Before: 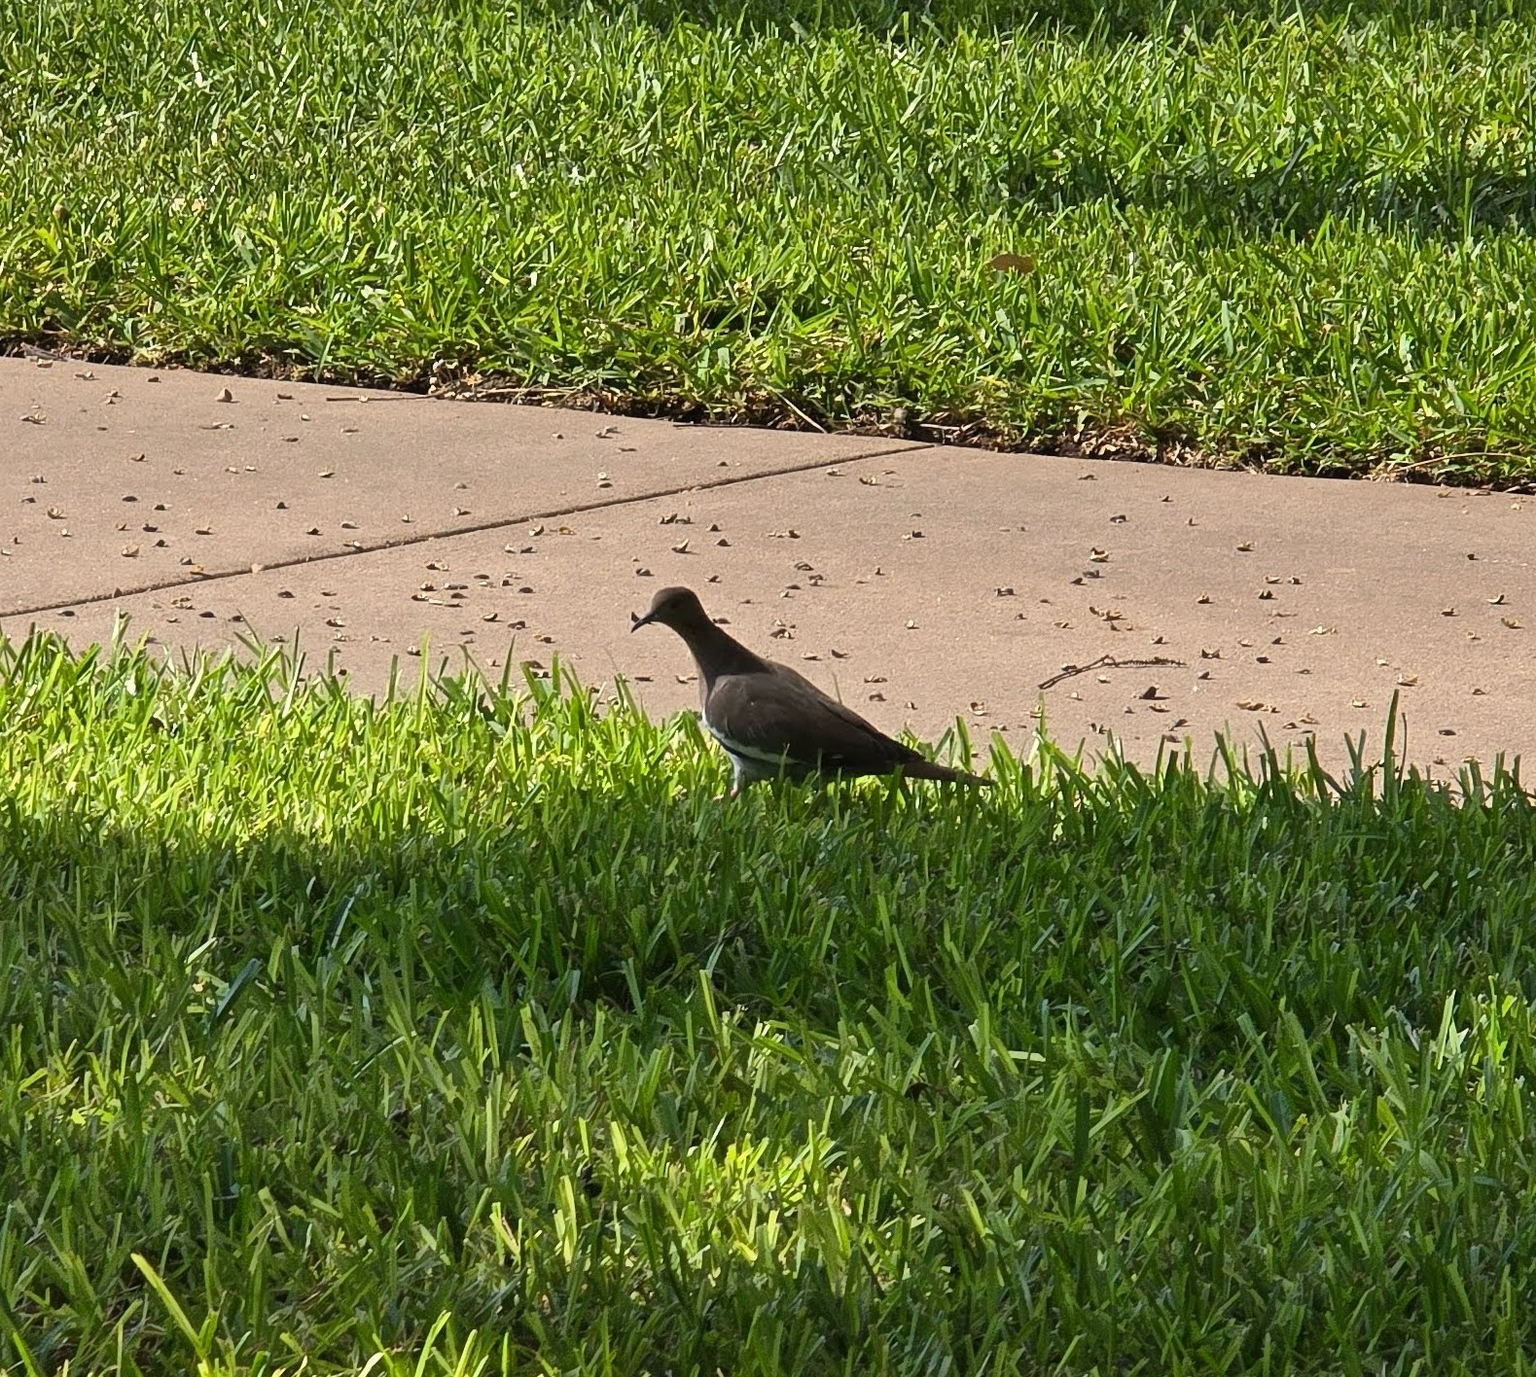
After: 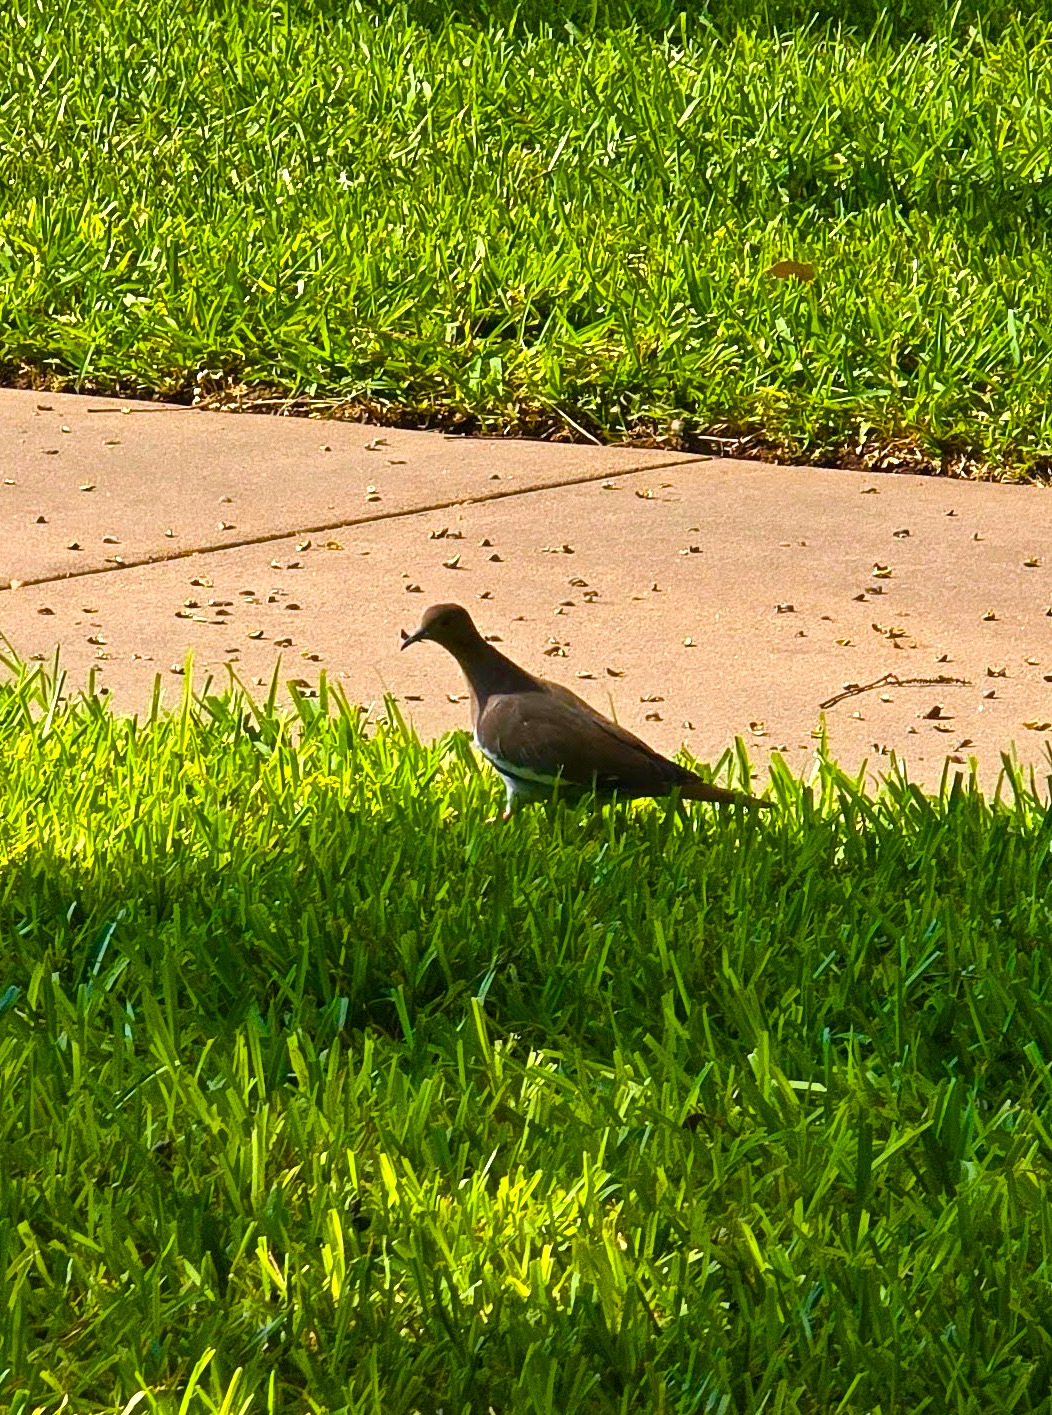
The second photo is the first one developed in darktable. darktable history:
color balance rgb: linear chroma grading › shadows 10%, linear chroma grading › highlights 10%, linear chroma grading › global chroma 15%, linear chroma grading › mid-tones 15%, perceptual saturation grading › global saturation 40%, perceptual saturation grading › highlights -25%, perceptual saturation grading › mid-tones 35%, perceptual saturation grading › shadows 35%, perceptual brilliance grading › global brilliance 11.29%, global vibrance 11.29%
crop and rotate: left 15.754%, right 17.579%
